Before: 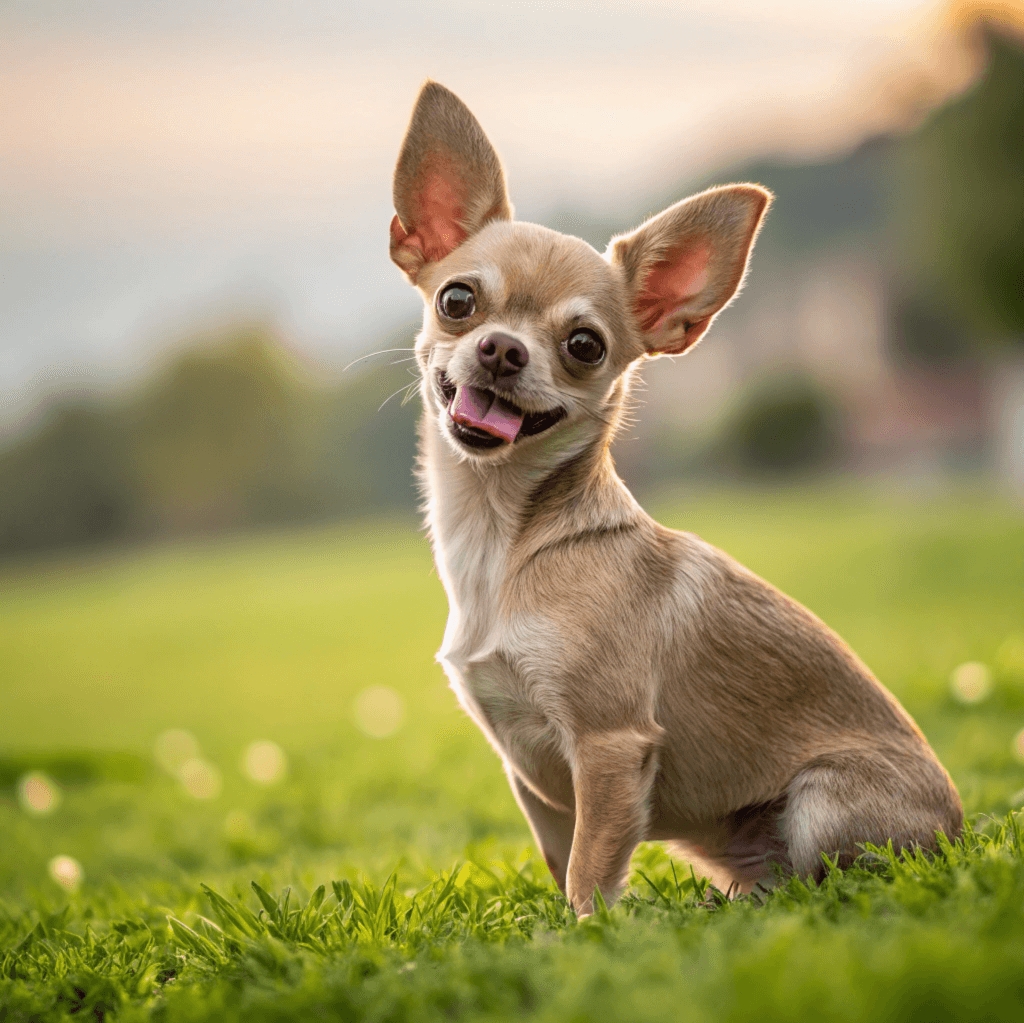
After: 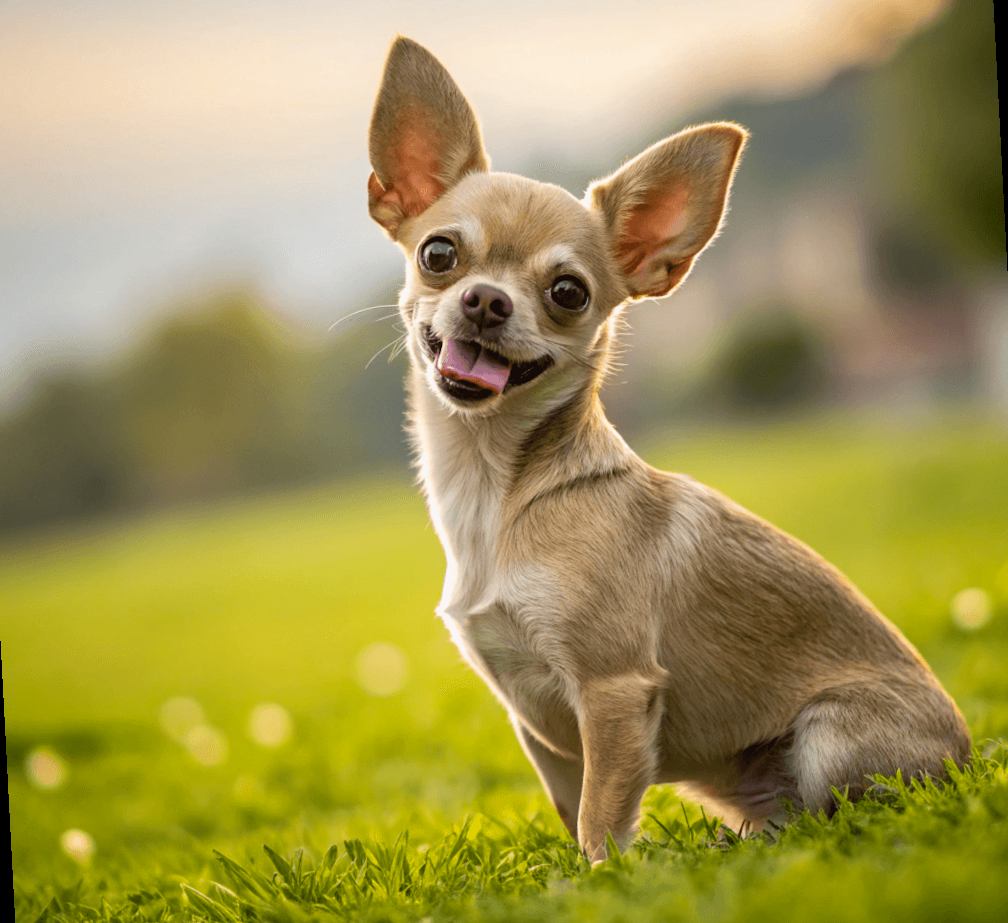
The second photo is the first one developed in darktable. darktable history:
rotate and perspective: rotation -3°, crop left 0.031, crop right 0.968, crop top 0.07, crop bottom 0.93
color contrast: green-magenta contrast 0.85, blue-yellow contrast 1.25, unbound 0
